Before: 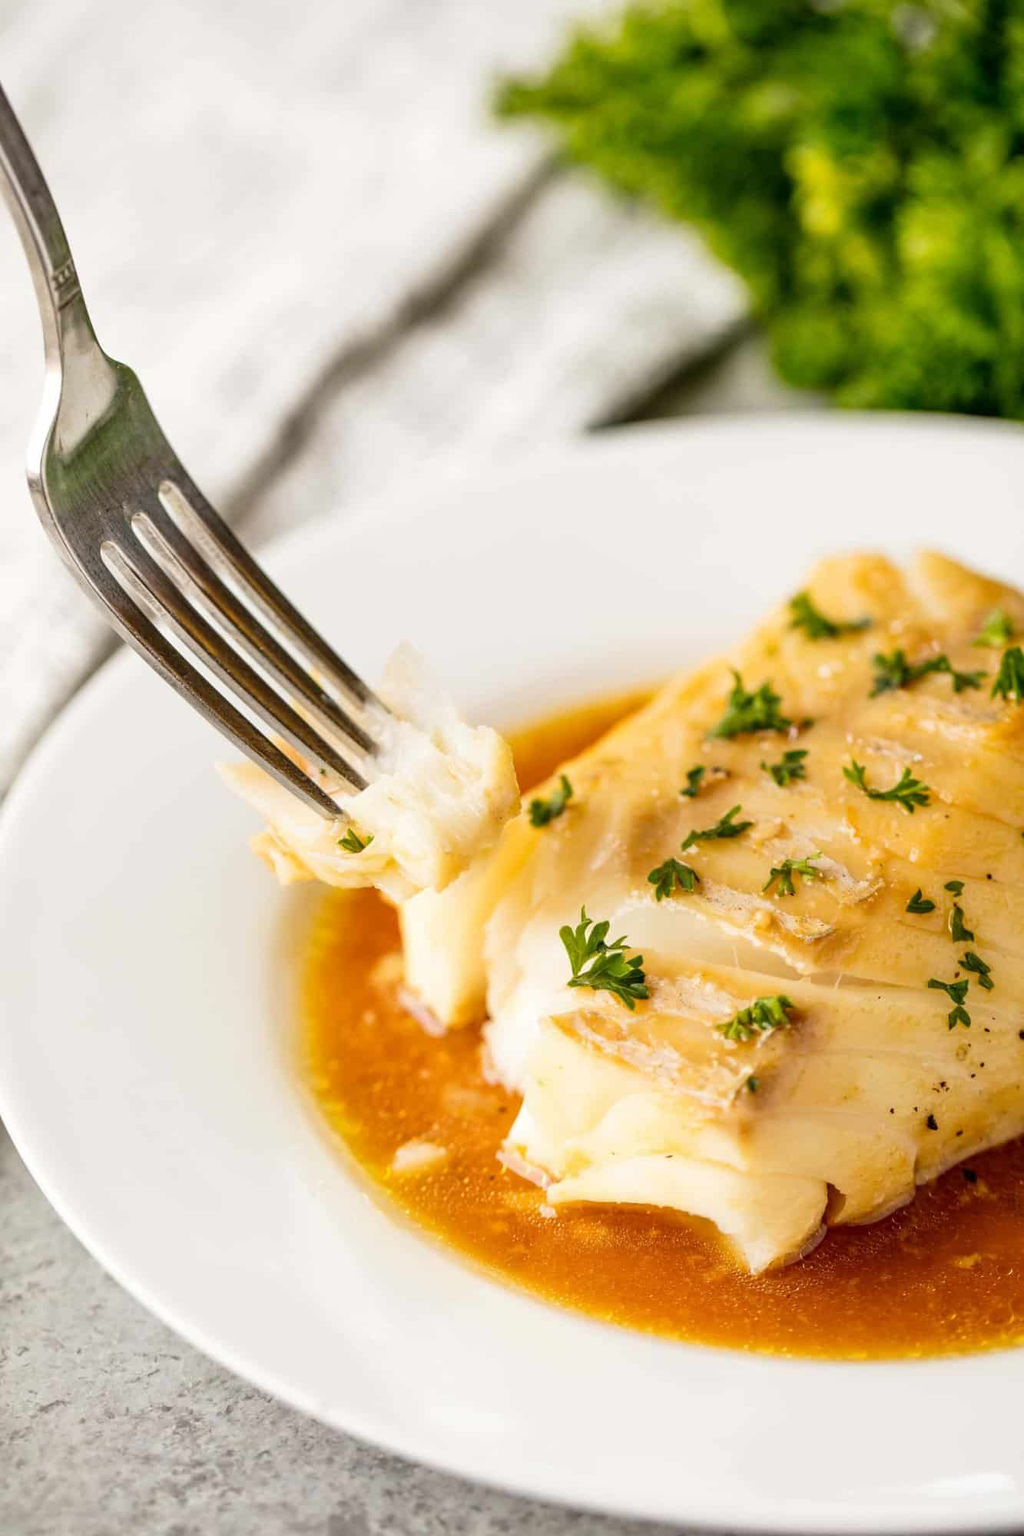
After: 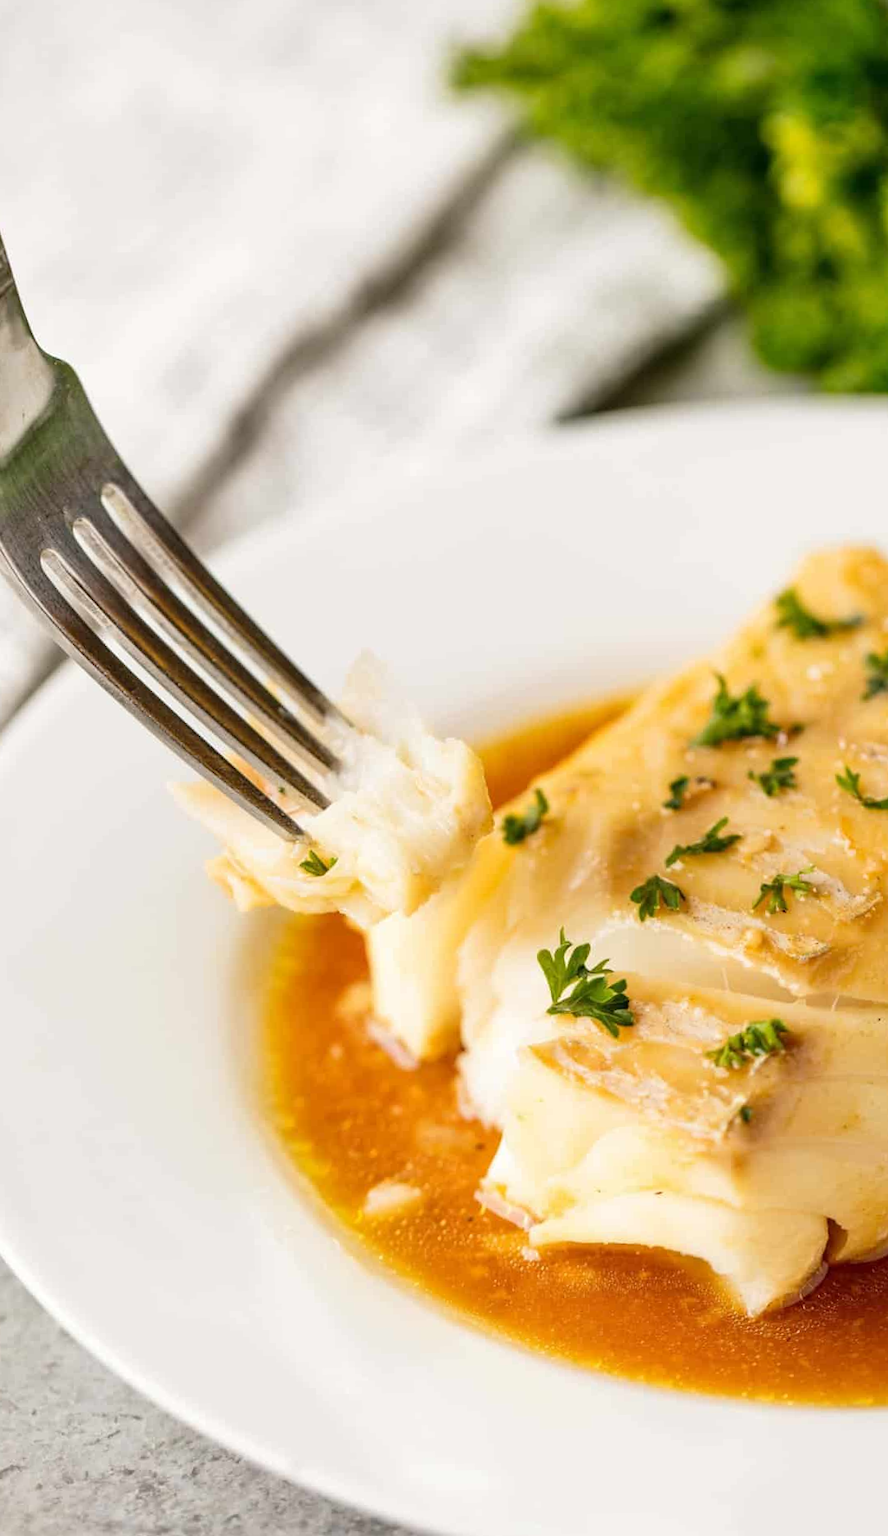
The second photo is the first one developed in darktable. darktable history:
crop and rotate: angle 1.1°, left 4.455%, top 0.873%, right 11.687%, bottom 2.583%
